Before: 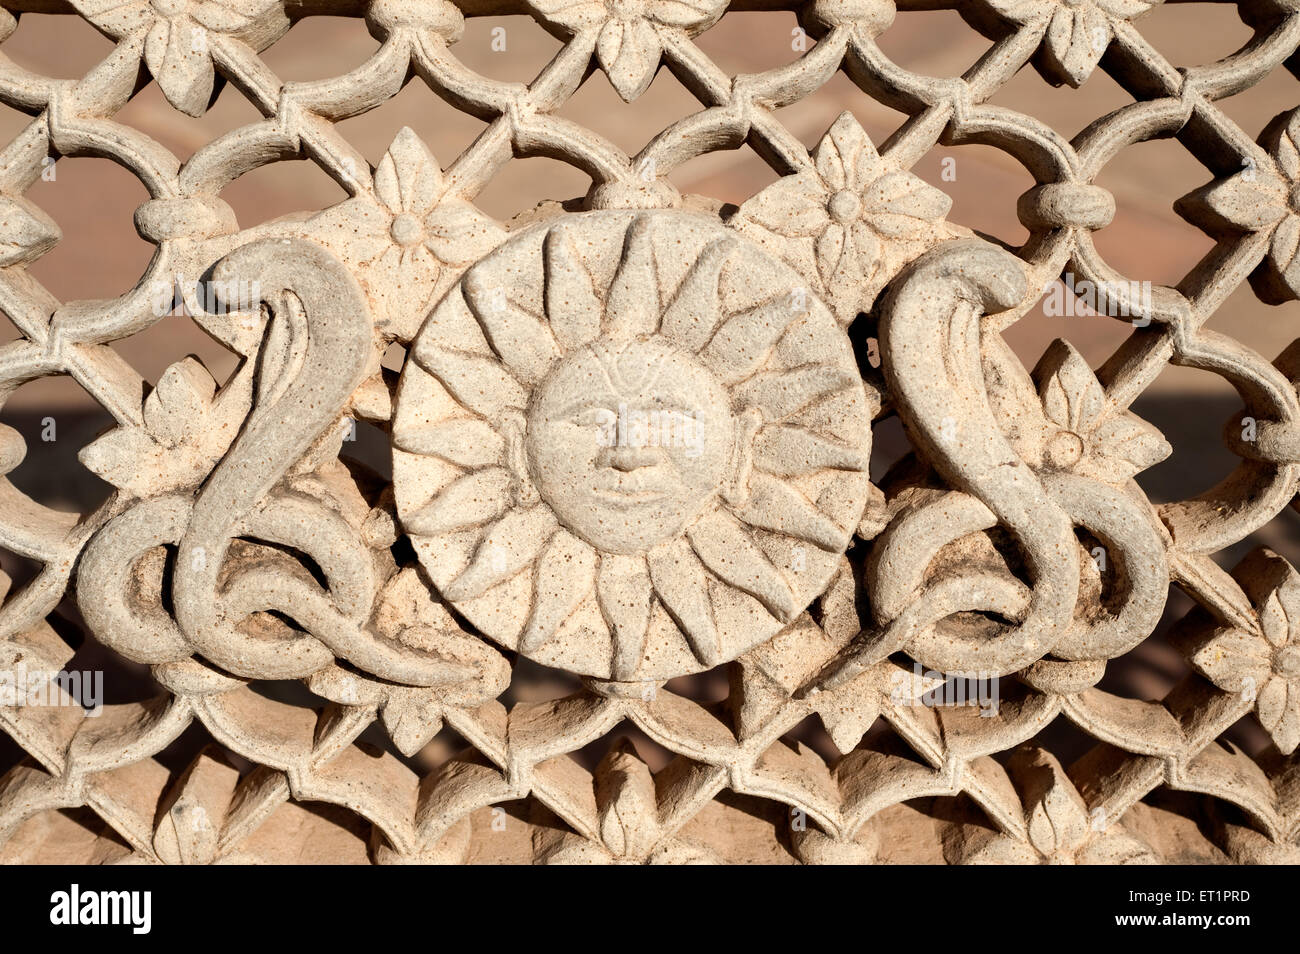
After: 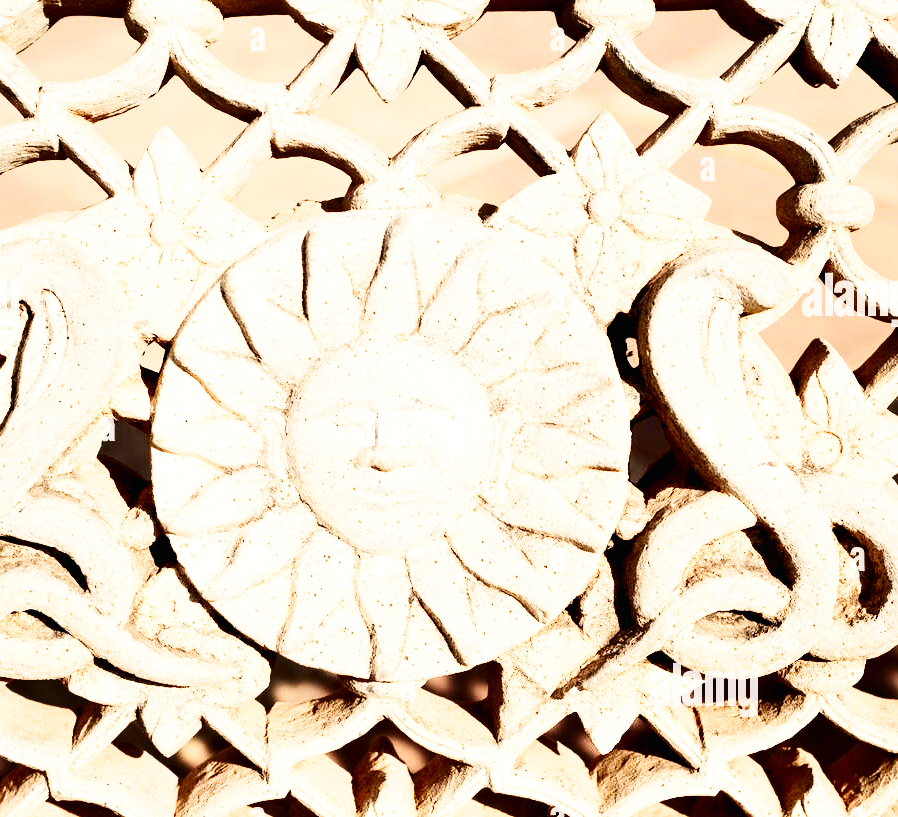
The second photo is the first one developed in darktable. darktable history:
contrast brightness saturation: contrast 0.277
base curve: curves: ch0 [(0, 0.003) (0.001, 0.002) (0.006, 0.004) (0.02, 0.022) (0.048, 0.086) (0.094, 0.234) (0.162, 0.431) (0.258, 0.629) (0.385, 0.8) (0.548, 0.918) (0.751, 0.988) (1, 1)], preserve colors none
exposure: exposure 0.123 EV, compensate highlight preservation false
crop: left 18.576%, right 12.329%, bottom 14.294%
